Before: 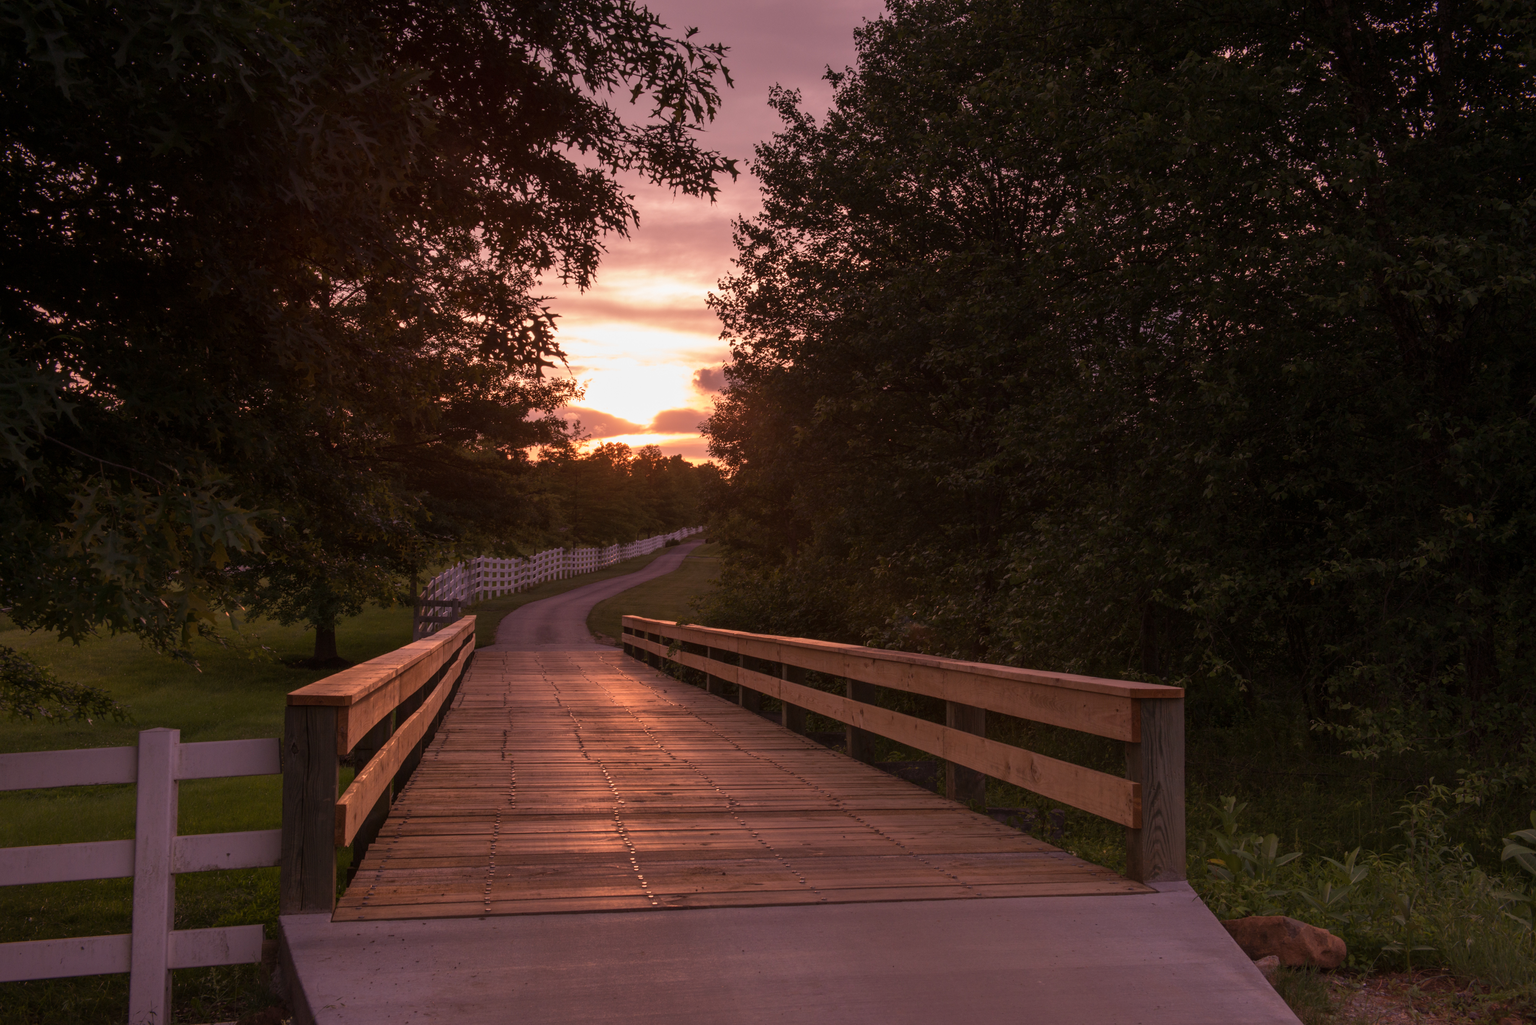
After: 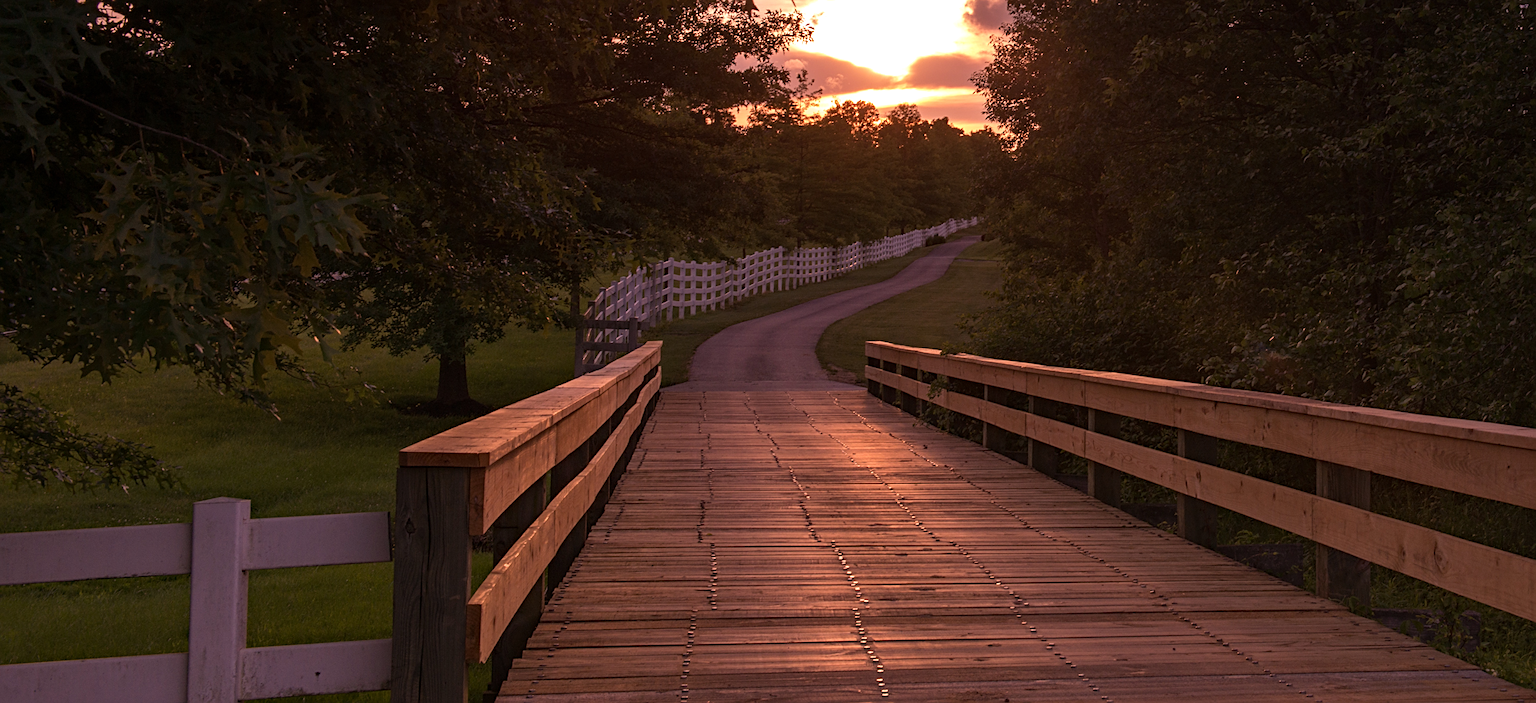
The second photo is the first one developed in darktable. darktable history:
haze removal: compatibility mode true, adaptive false
crop: top 36.14%, right 28.099%, bottom 14.508%
sharpen: on, module defaults
